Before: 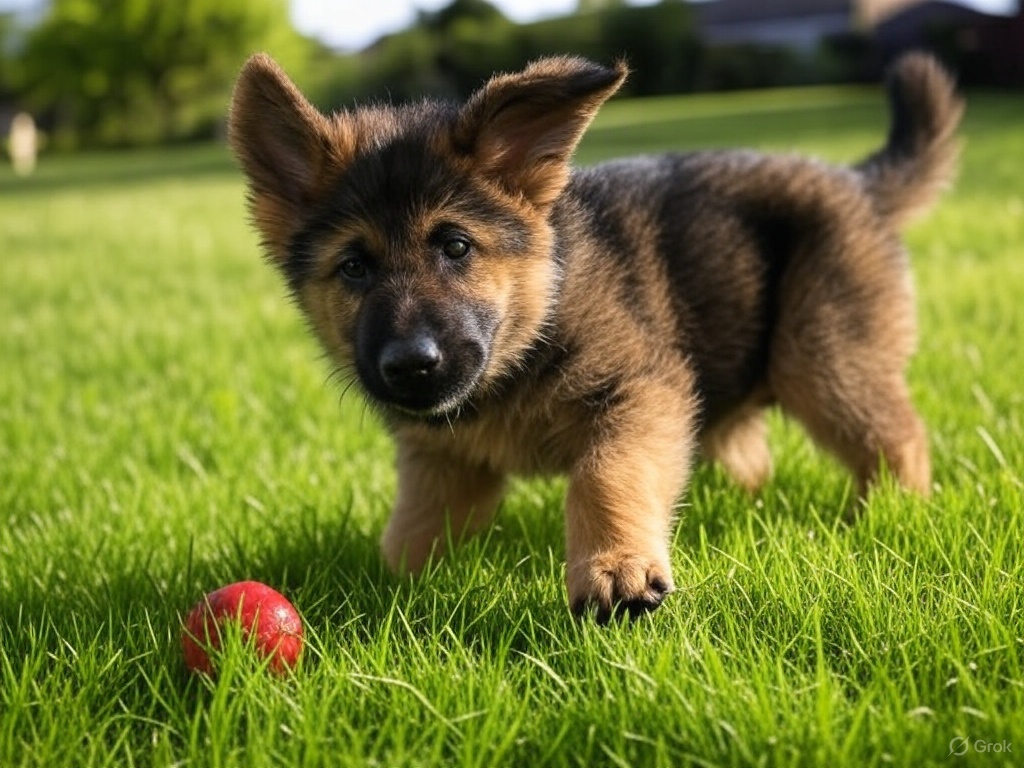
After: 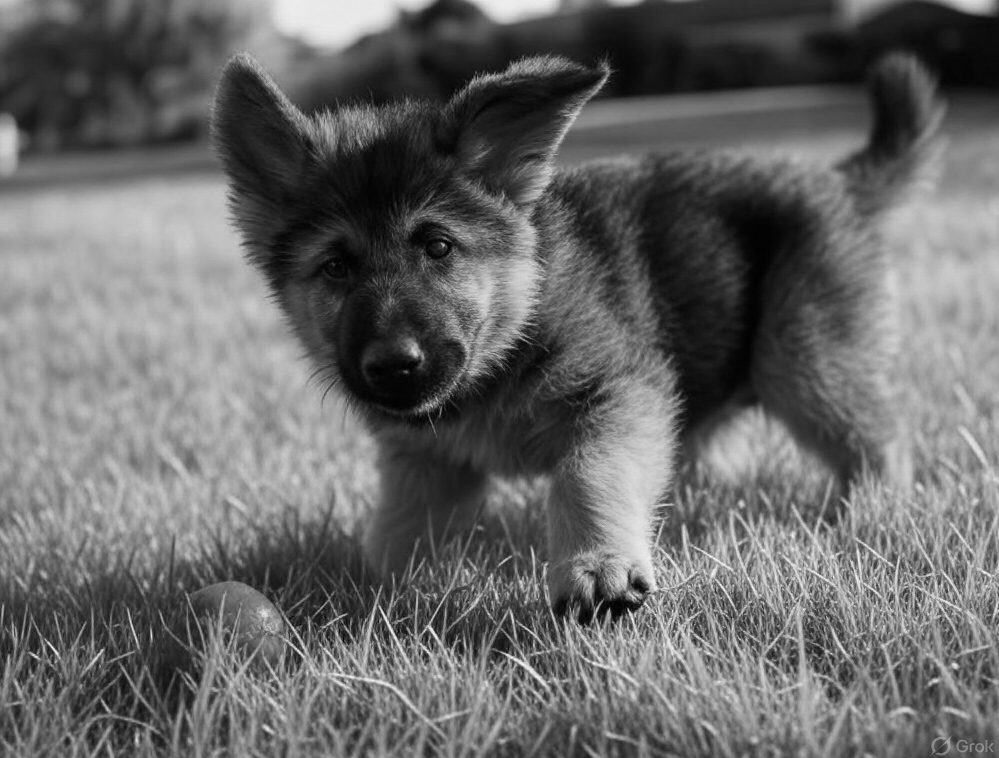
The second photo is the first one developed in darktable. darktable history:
crop and rotate: left 1.774%, right 0.633%, bottom 1.28%
monochrome: a -92.57, b 58.91
contrast brightness saturation: contrast 0.03, brightness -0.04
